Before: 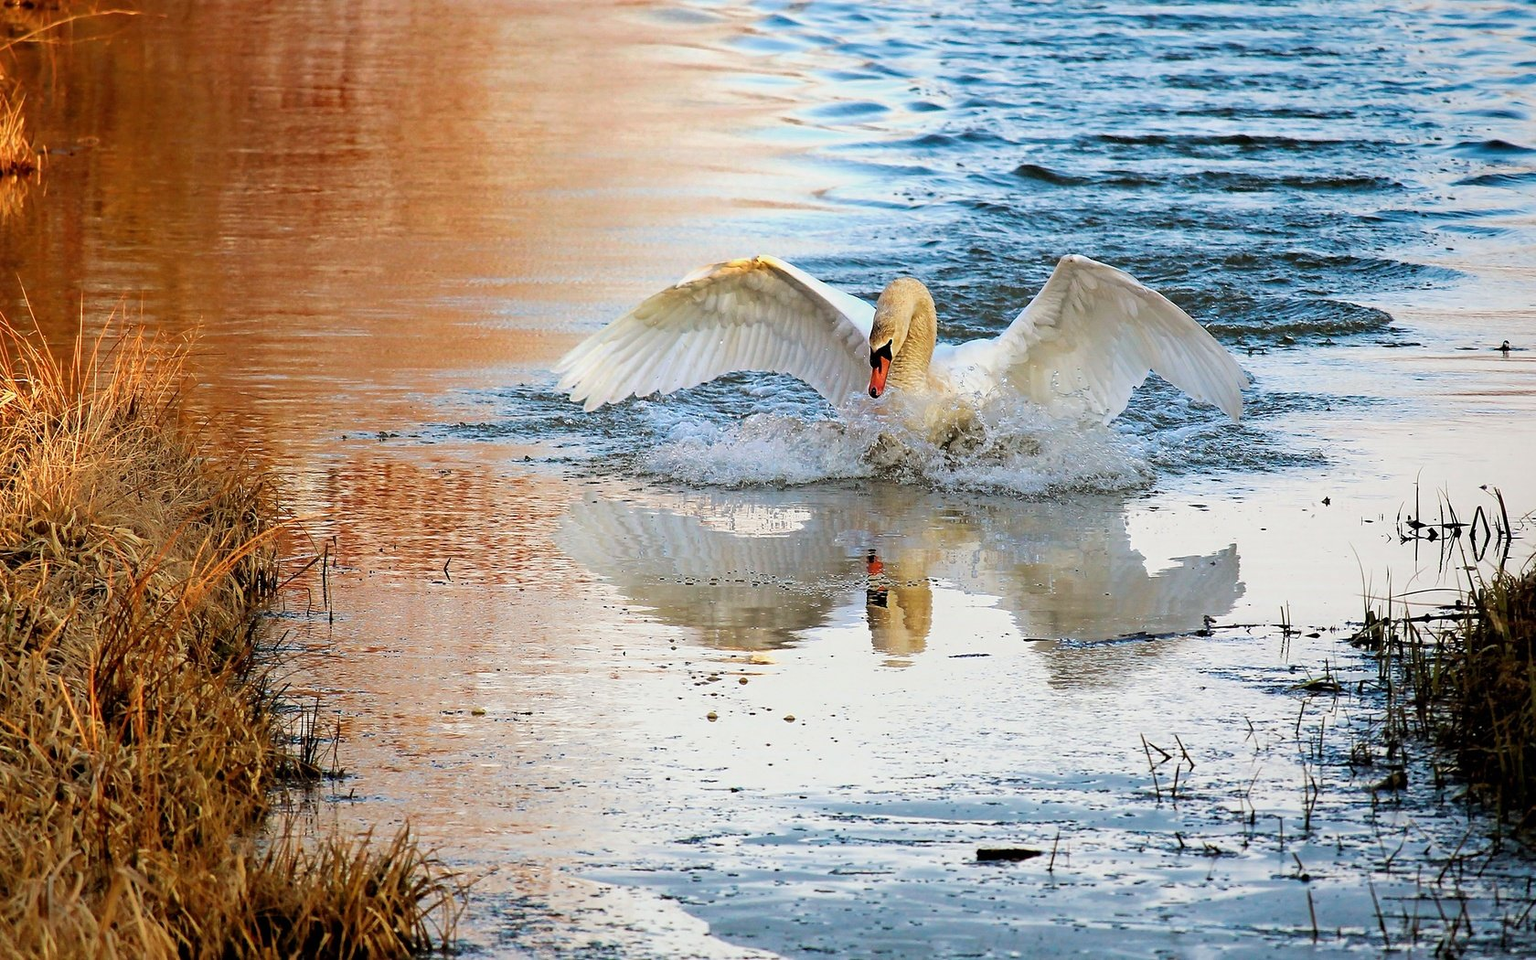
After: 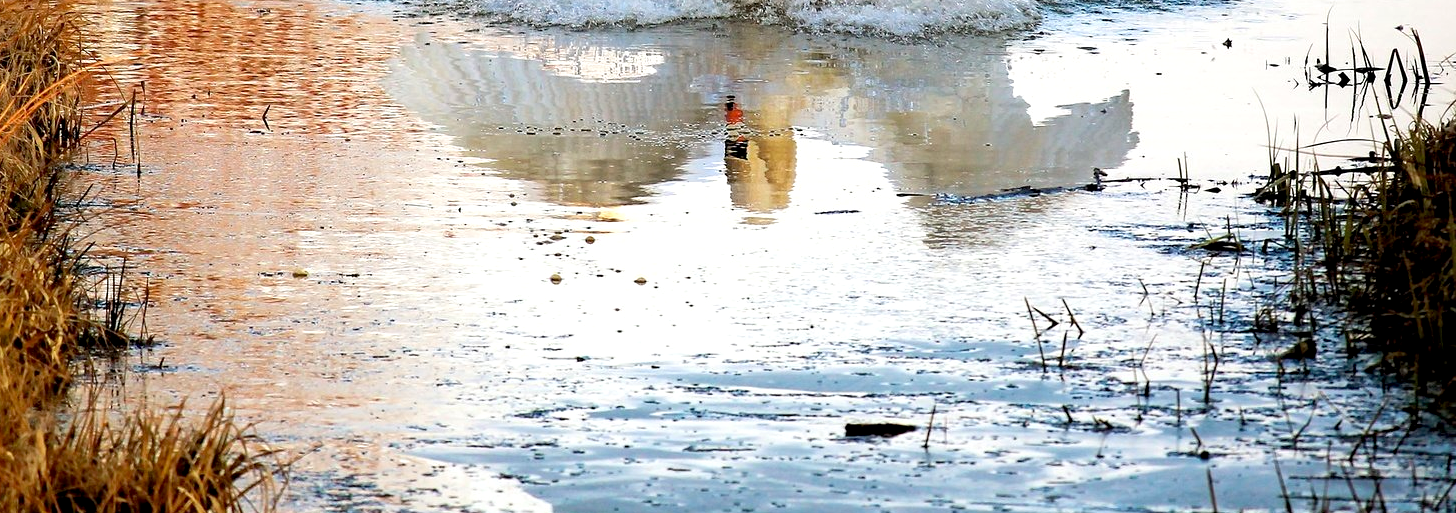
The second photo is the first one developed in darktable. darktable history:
crop and rotate: left 13.306%, top 48.129%, bottom 2.928%
exposure: black level correction 0.005, exposure 0.417 EV, compensate highlight preservation false
